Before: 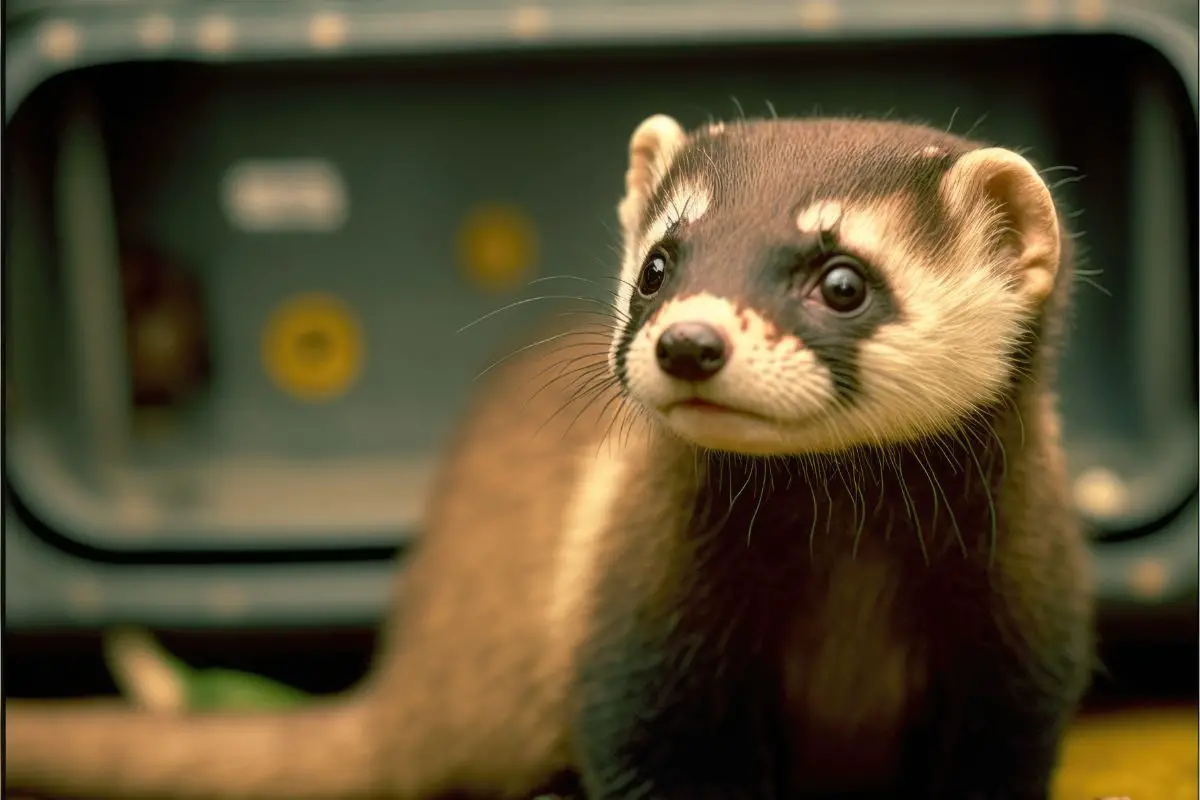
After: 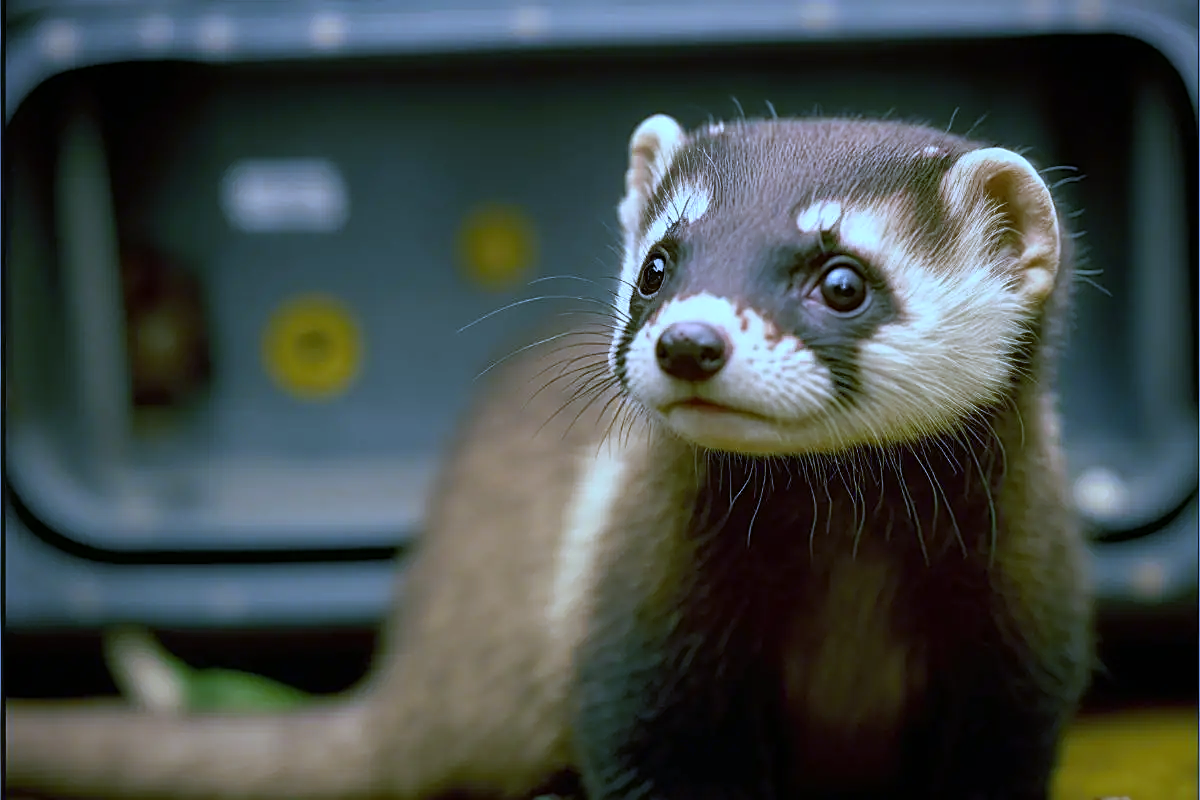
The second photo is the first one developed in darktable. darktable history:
vignetting: fall-off start 80.87%, fall-off radius 61.59%, brightness -0.384, saturation 0.007, center (0, 0.007), automatic ratio true, width/height ratio 1.418
white balance: red 0.766, blue 1.537
sharpen: on, module defaults
